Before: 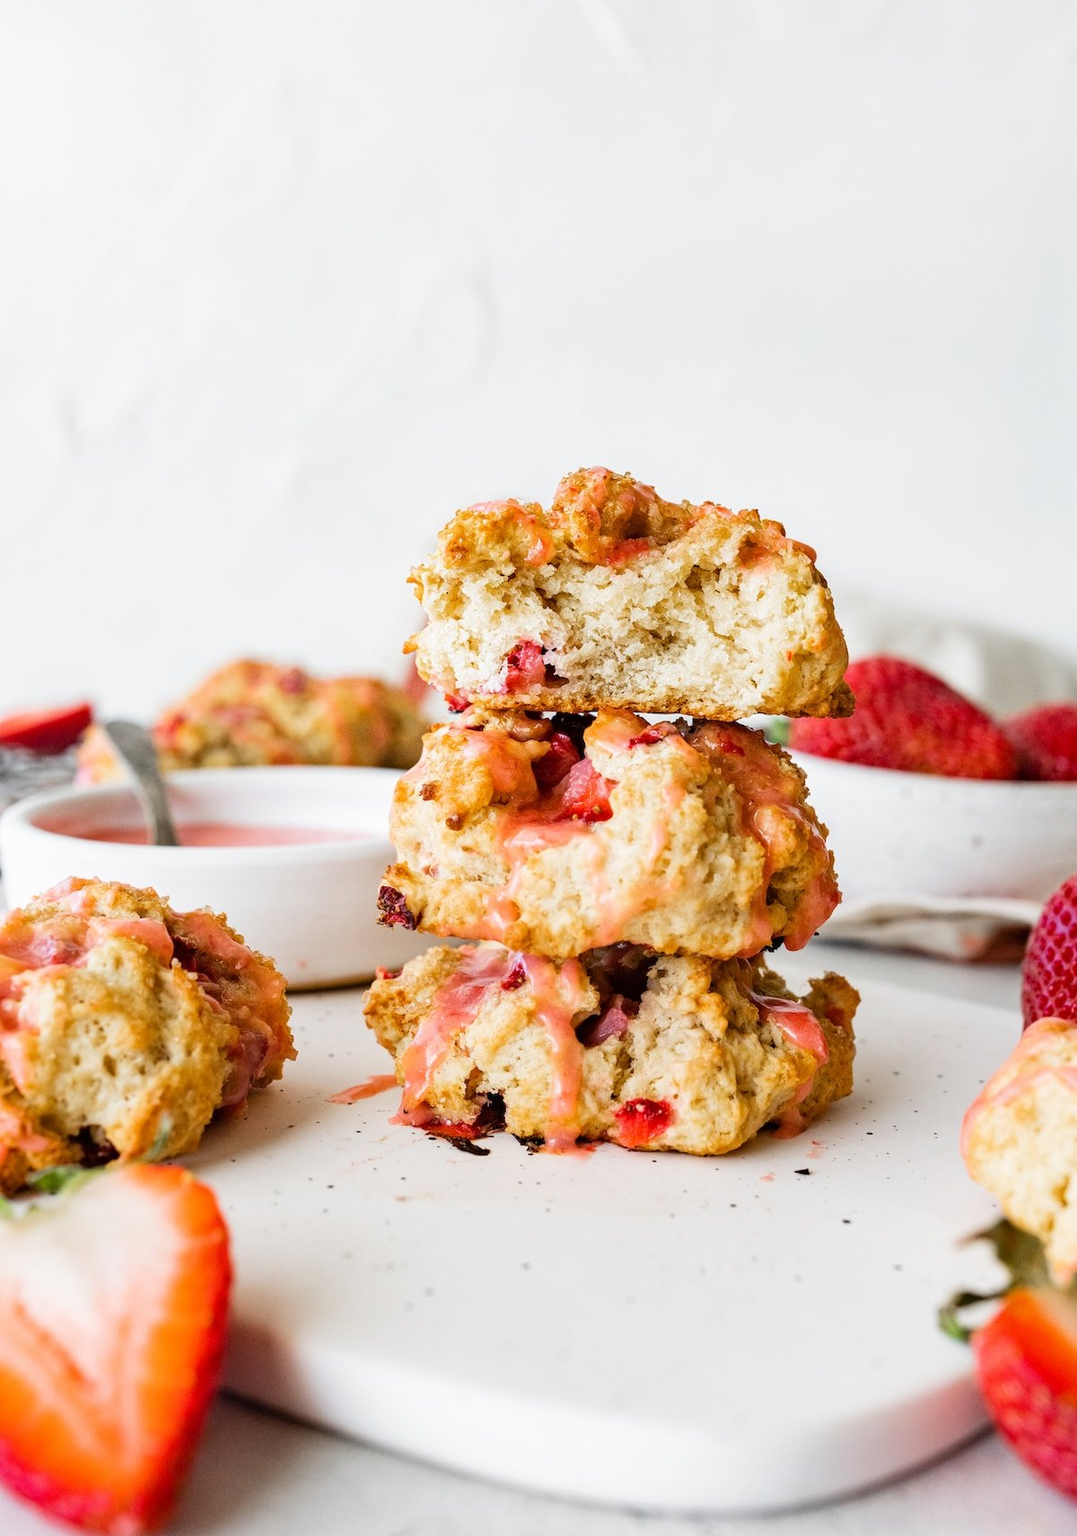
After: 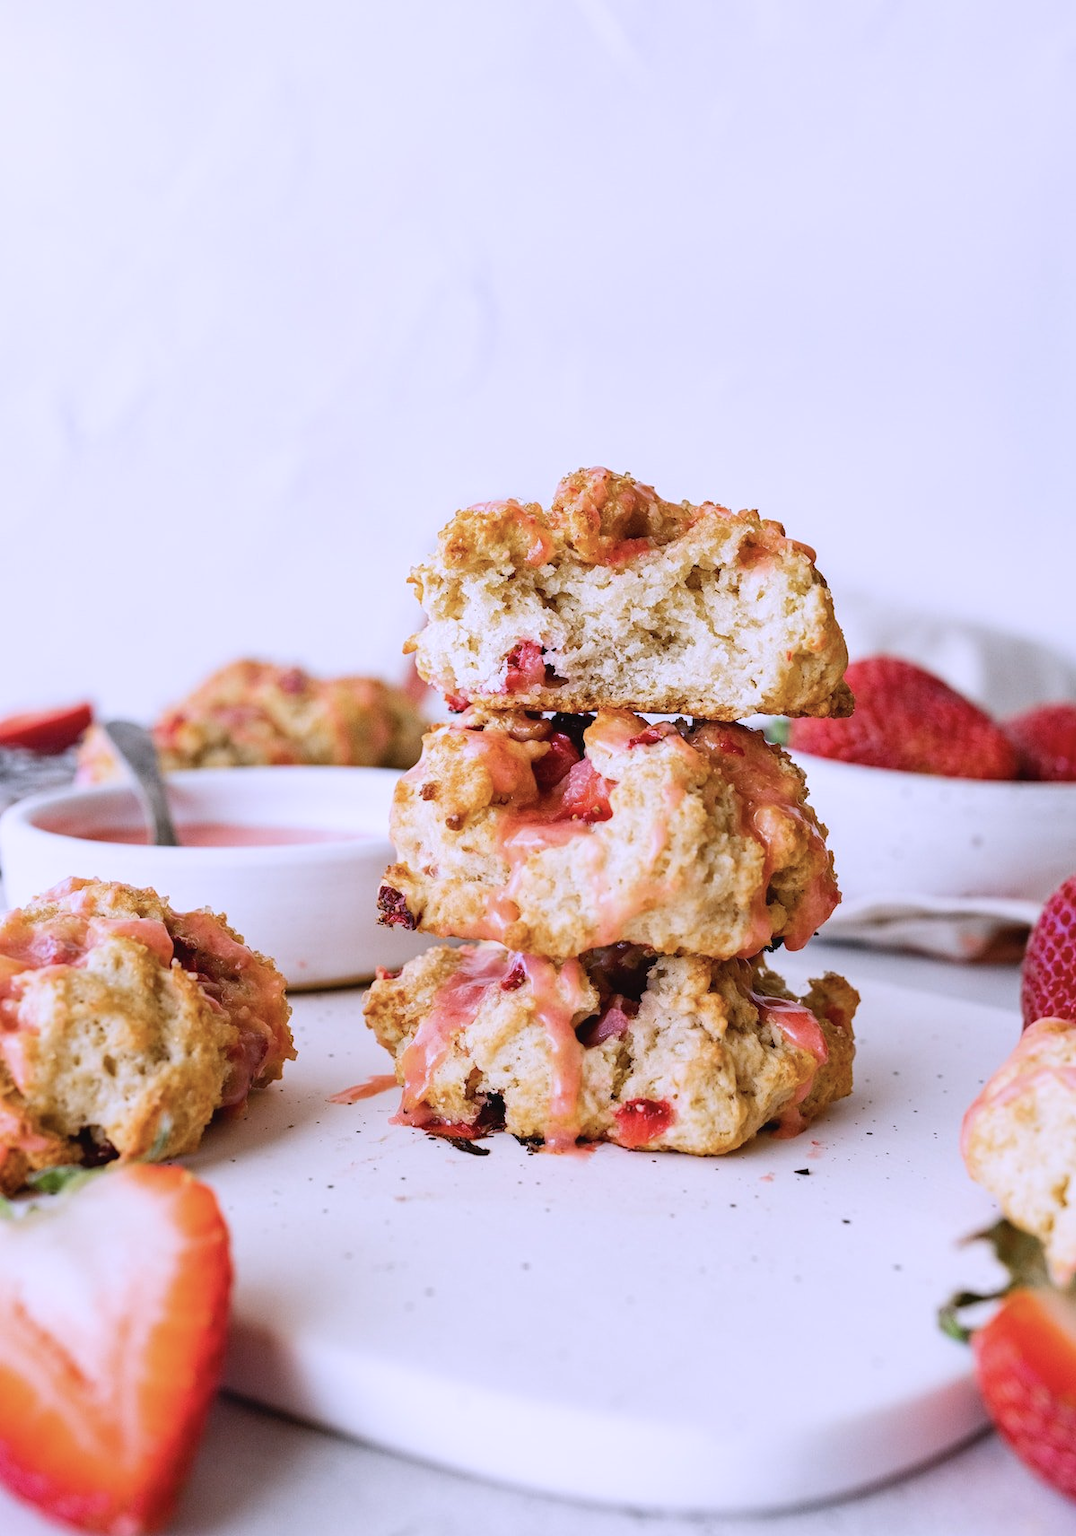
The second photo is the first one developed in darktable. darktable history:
color calibration: illuminant custom, x 0.367, y 0.392, temperature 4434.86 K, gamut compression 1.66
contrast brightness saturation: contrast -0.069, brightness -0.035, saturation -0.112
